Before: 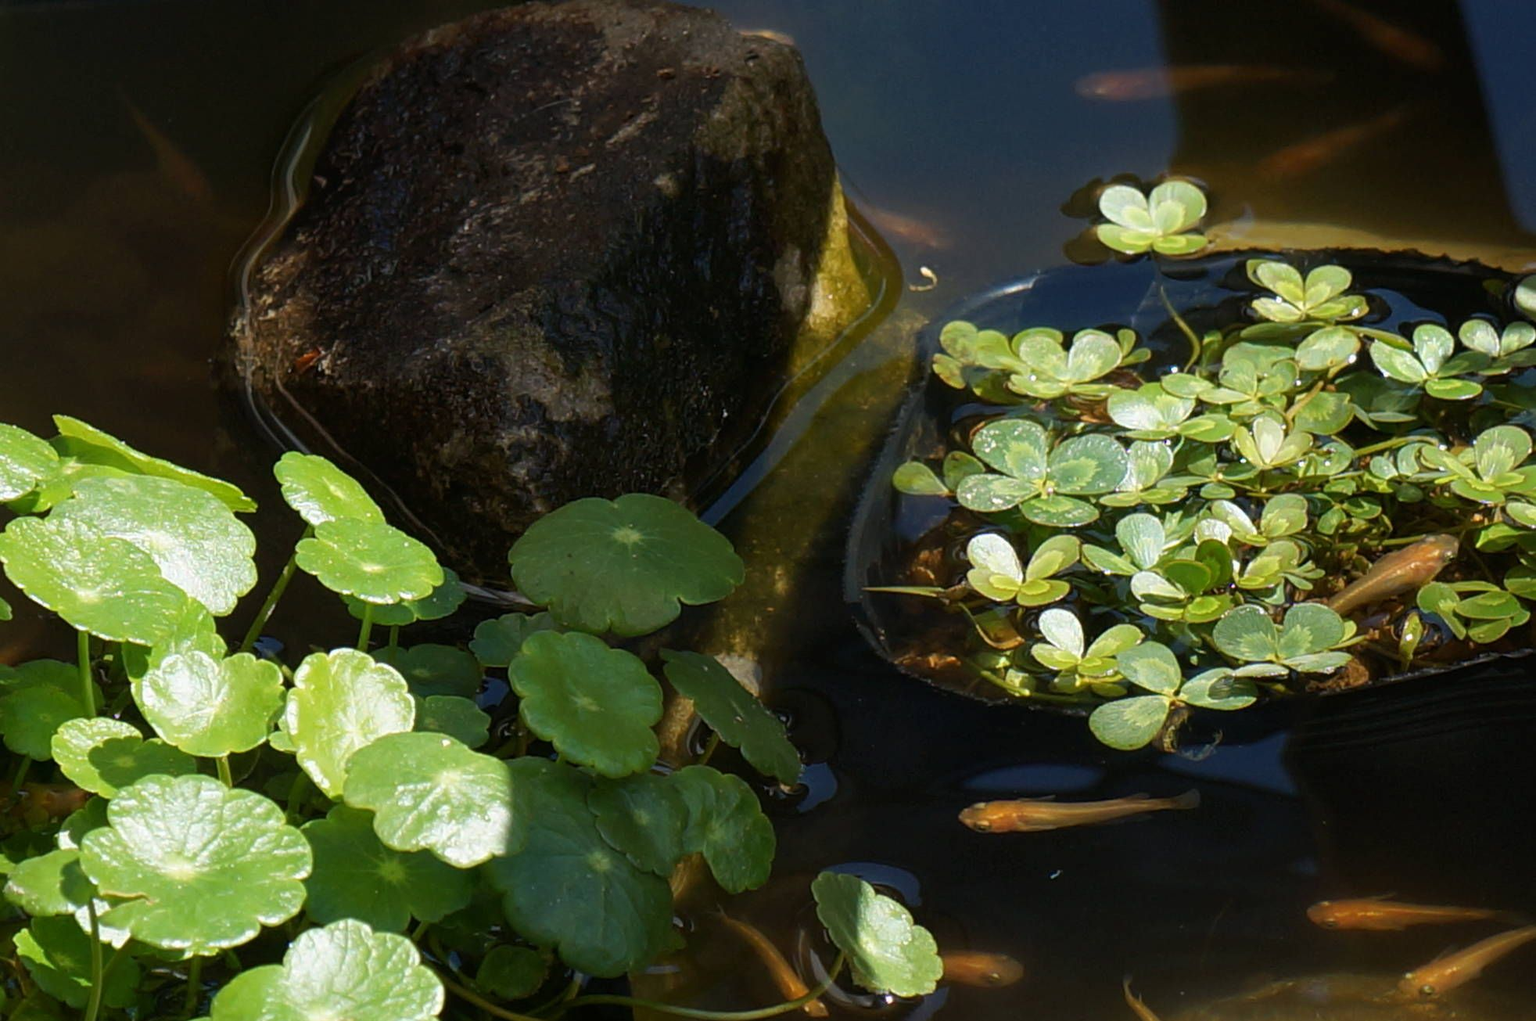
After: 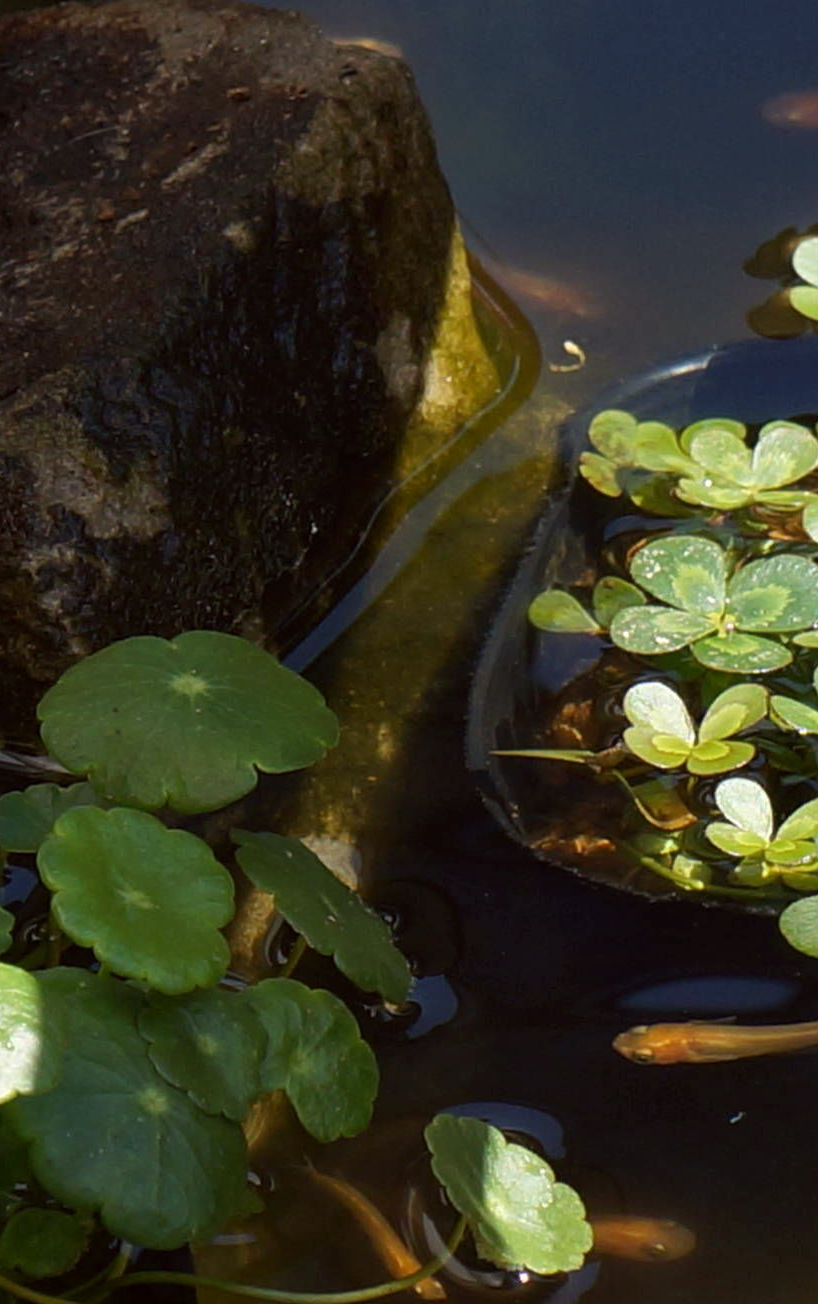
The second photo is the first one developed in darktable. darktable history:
color correction: highlights a* -0.95, highlights b* 4.5, shadows a* 3.55
crop: left 31.229%, right 27.105%
white balance: emerald 1
local contrast: mode bilateral grid, contrast 15, coarseness 36, detail 105%, midtone range 0.2
